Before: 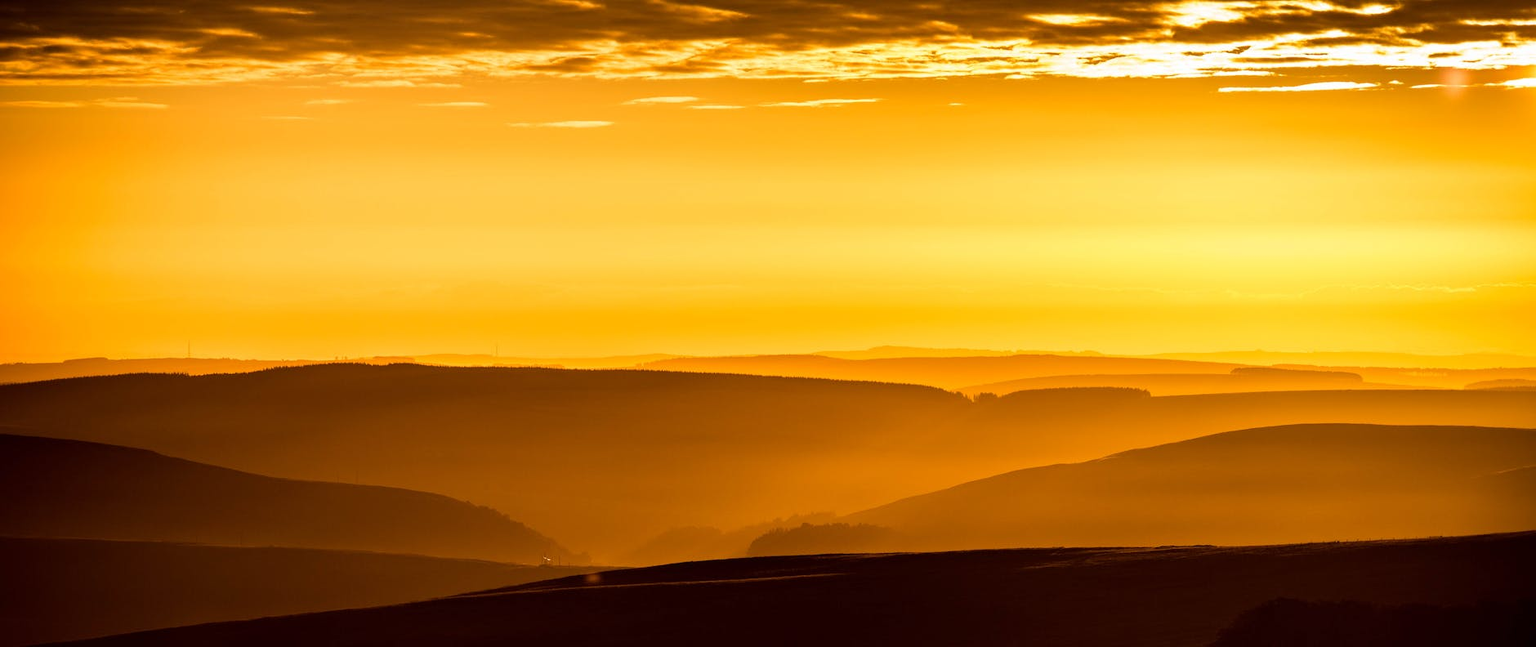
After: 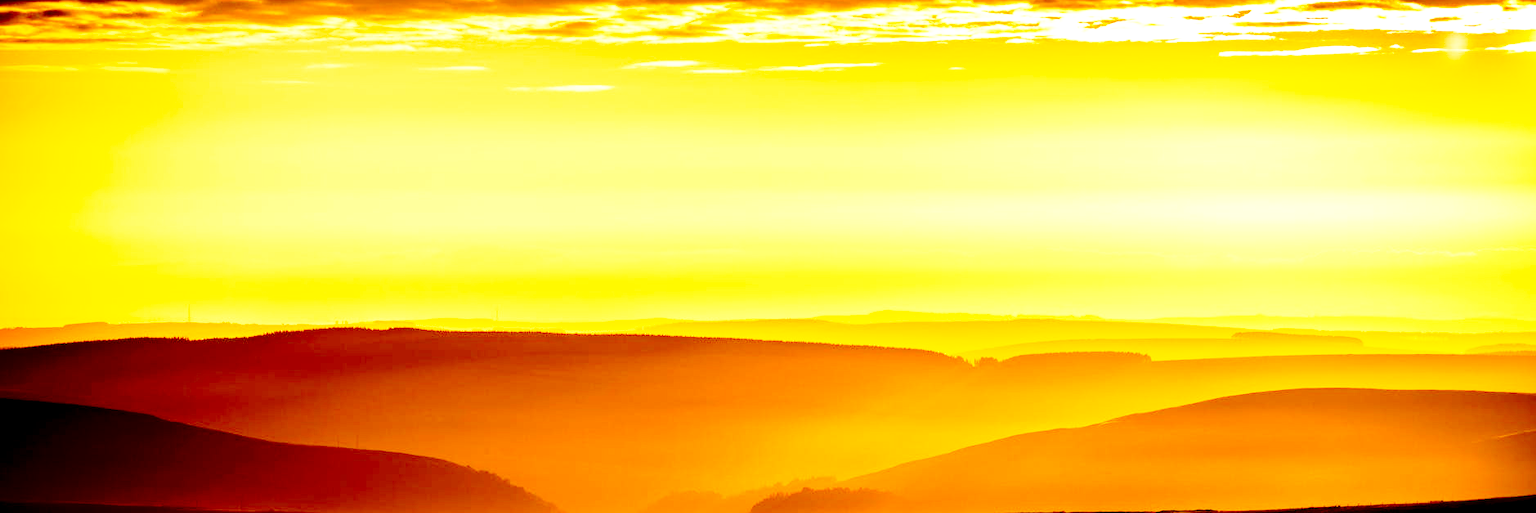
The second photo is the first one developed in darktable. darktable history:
exposure: black level correction 0.012, exposure 0.7 EV, compensate exposure bias true, compensate highlight preservation false
crop and rotate: top 5.667%, bottom 14.937%
base curve: curves: ch0 [(0, 0) (0.04, 0.03) (0.133, 0.232) (0.448, 0.748) (0.843, 0.968) (1, 1)], preserve colors none
white balance: red 1.009, blue 1.027
